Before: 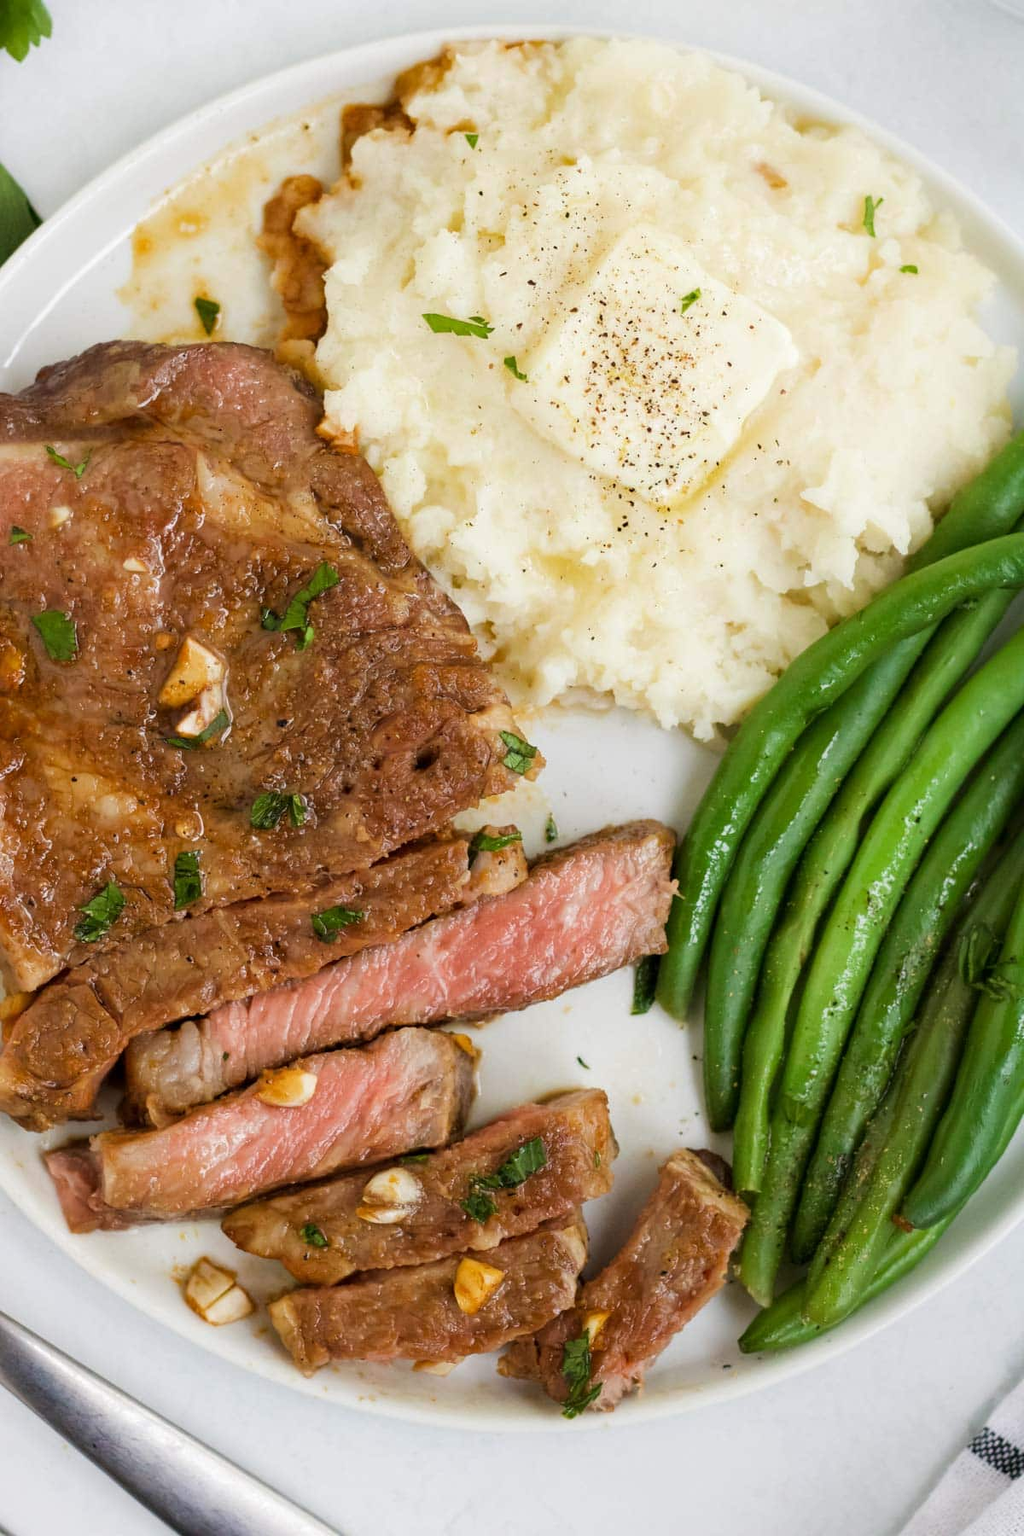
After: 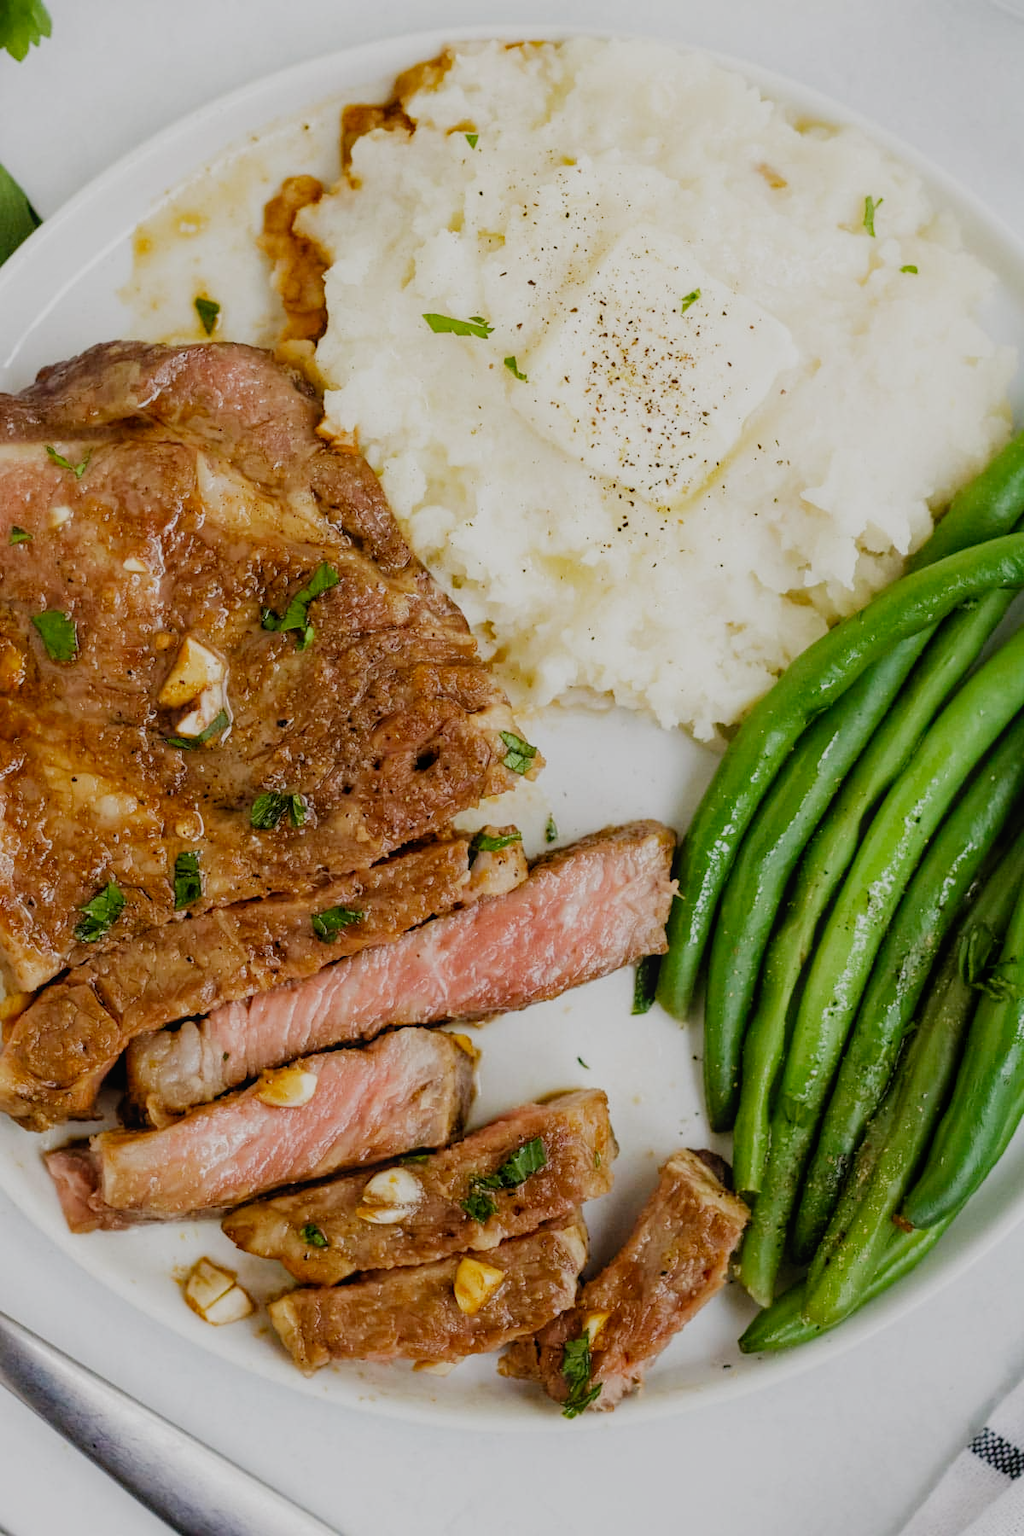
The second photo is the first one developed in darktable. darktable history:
filmic rgb: black relative exposure -7.65 EV, white relative exposure 4.56 EV, hardness 3.61, preserve chrominance no, color science v4 (2020), contrast in shadows soft, contrast in highlights soft
local contrast: detail 110%
